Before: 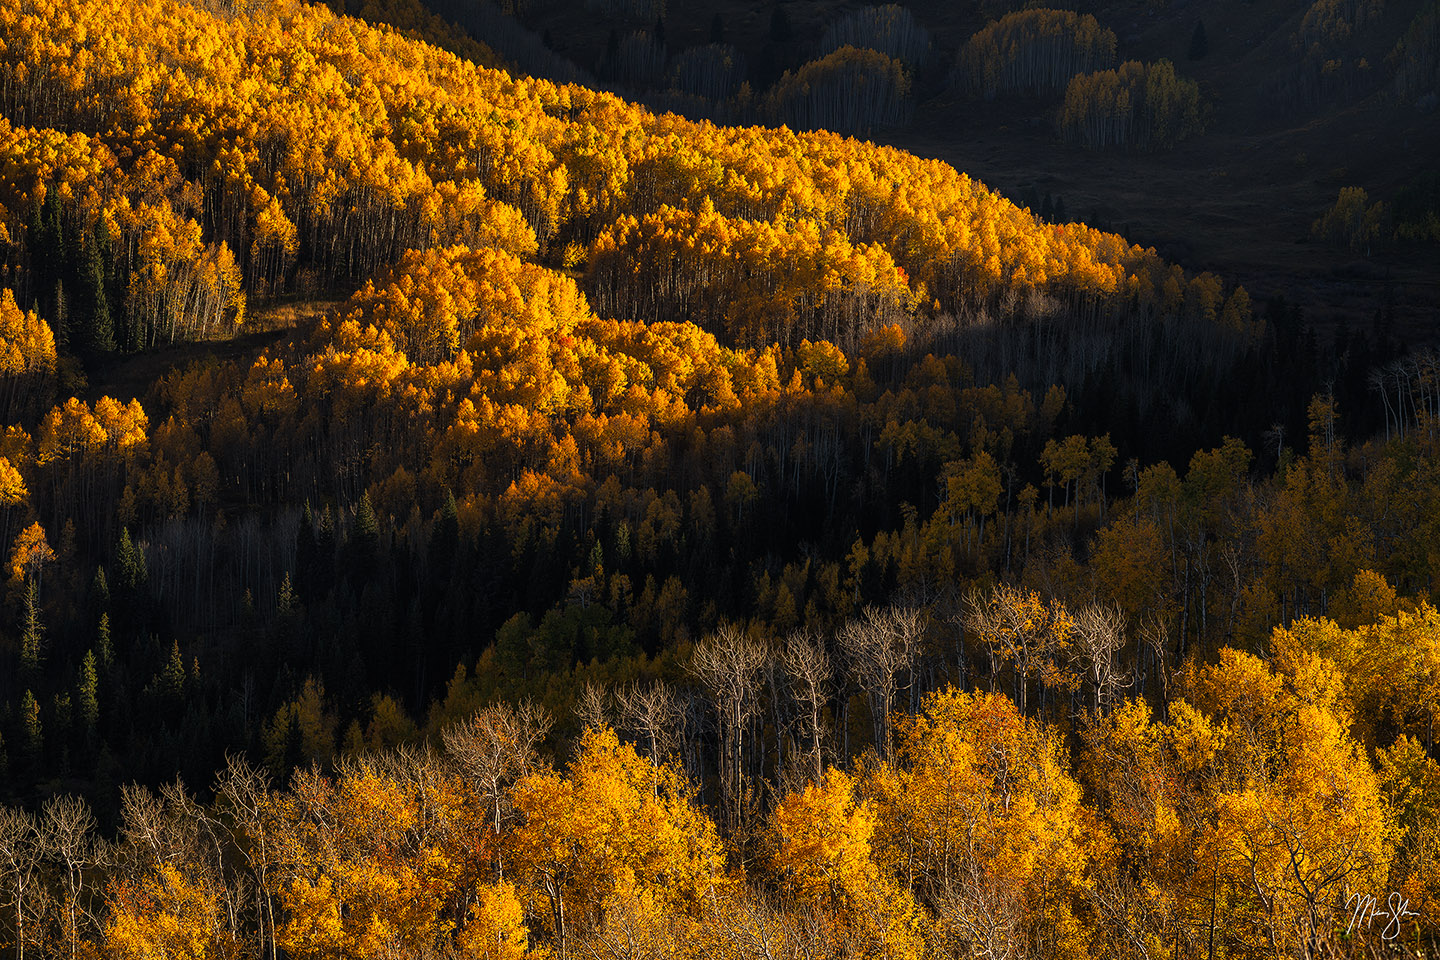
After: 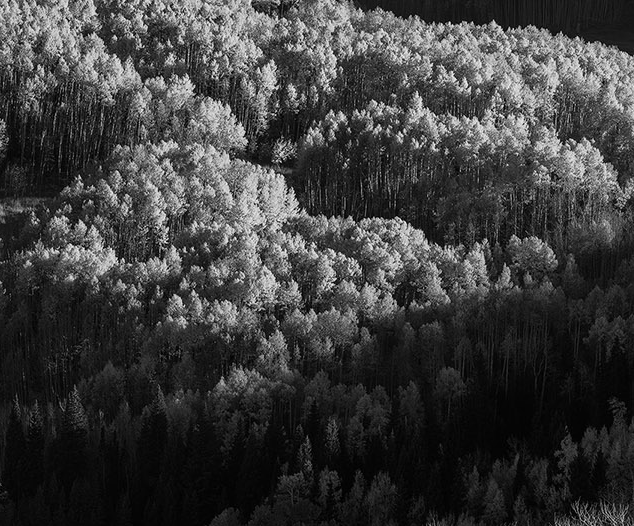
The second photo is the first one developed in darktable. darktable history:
crop: left 20.248%, top 10.86%, right 35.675%, bottom 34.321%
color zones: curves: ch1 [(0, -0.014) (0.143, -0.013) (0.286, -0.013) (0.429, -0.016) (0.571, -0.019) (0.714, -0.015) (0.857, 0.002) (1, -0.014)]
